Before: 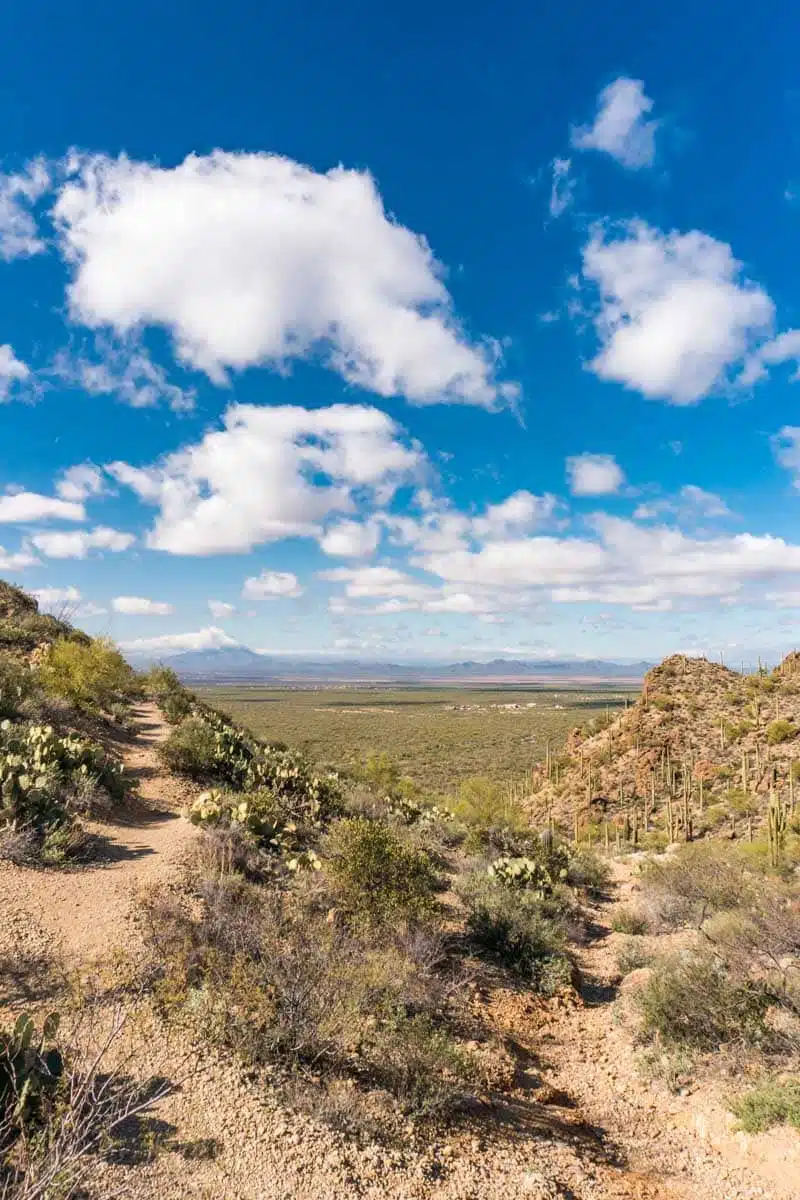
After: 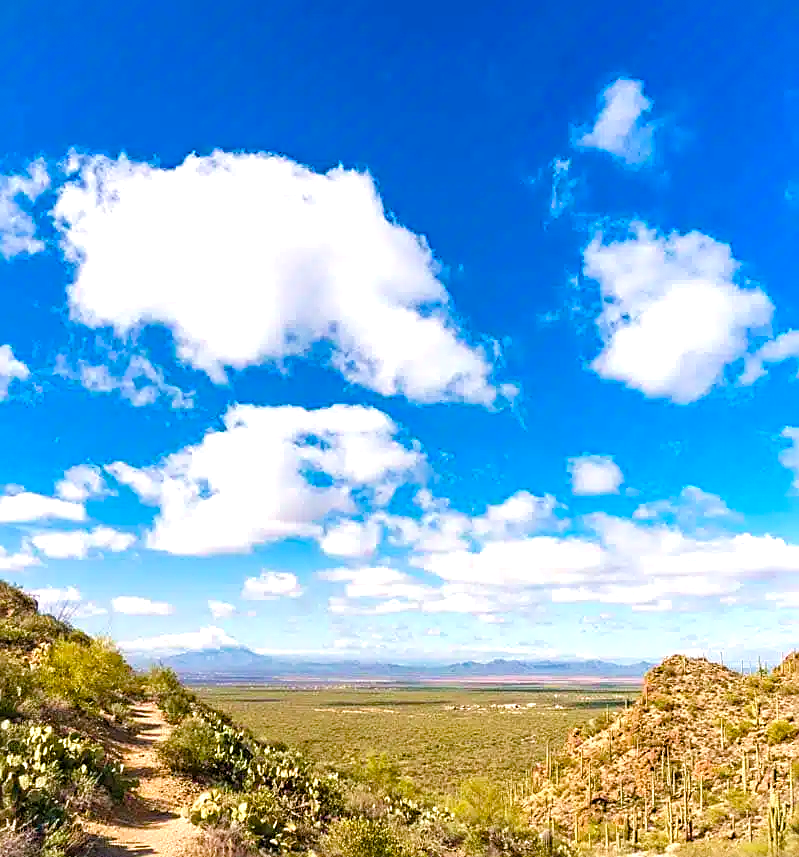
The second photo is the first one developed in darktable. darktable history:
velvia: on, module defaults
vignetting: fall-off start 115.77%, fall-off radius 58.61%, brightness -0.272, dithering 8-bit output
exposure: black level correction 0, exposure 0.498 EV, compensate highlight preservation false
crop: right 0.001%, bottom 28.544%
color balance rgb: linear chroma grading › global chroma 15.287%, perceptual saturation grading › global saturation 20%, perceptual saturation grading › highlights -25.593%, perceptual saturation grading › shadows 49.961%, global vibrance 20%
sharpen: on, module defaults
